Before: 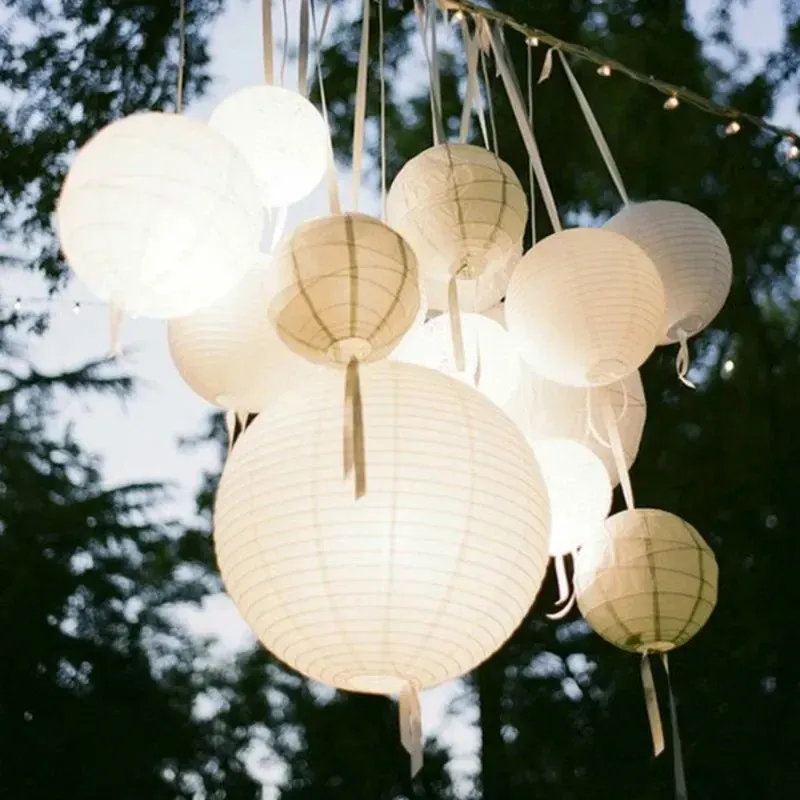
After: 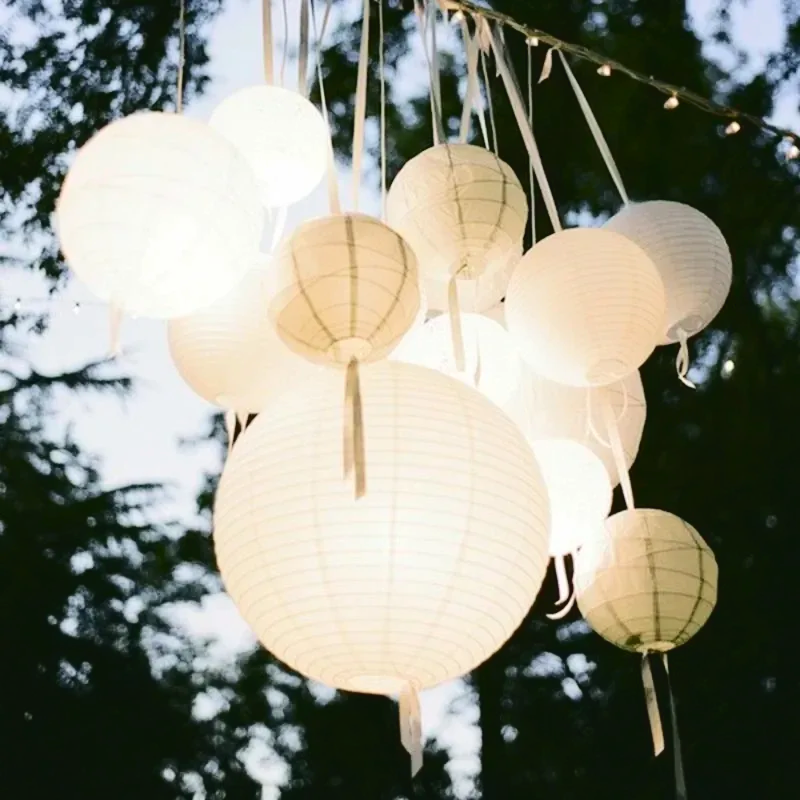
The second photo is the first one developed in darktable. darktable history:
tone curve: curves: ch0 [(0, 0) (0.003, 0.039) (0.011, 0.042) (0.025, 0.048) (0.044, 0.058) (0.069, 0.071) (0.1, 0.089) (0.136, 0.114) (0.177, 0.146) (0.224, 0.199) (0.277, 0.27) (0.335, 0.364) (0.399, 0.47) (0.468, 0.566) (0.543, 0.643) (0.623, 0.73) (0.709, 0.8) (0.801, 0.863) (0.898, 0.925) (1, 1)], color space Lab, independent channels, preserve colors none
